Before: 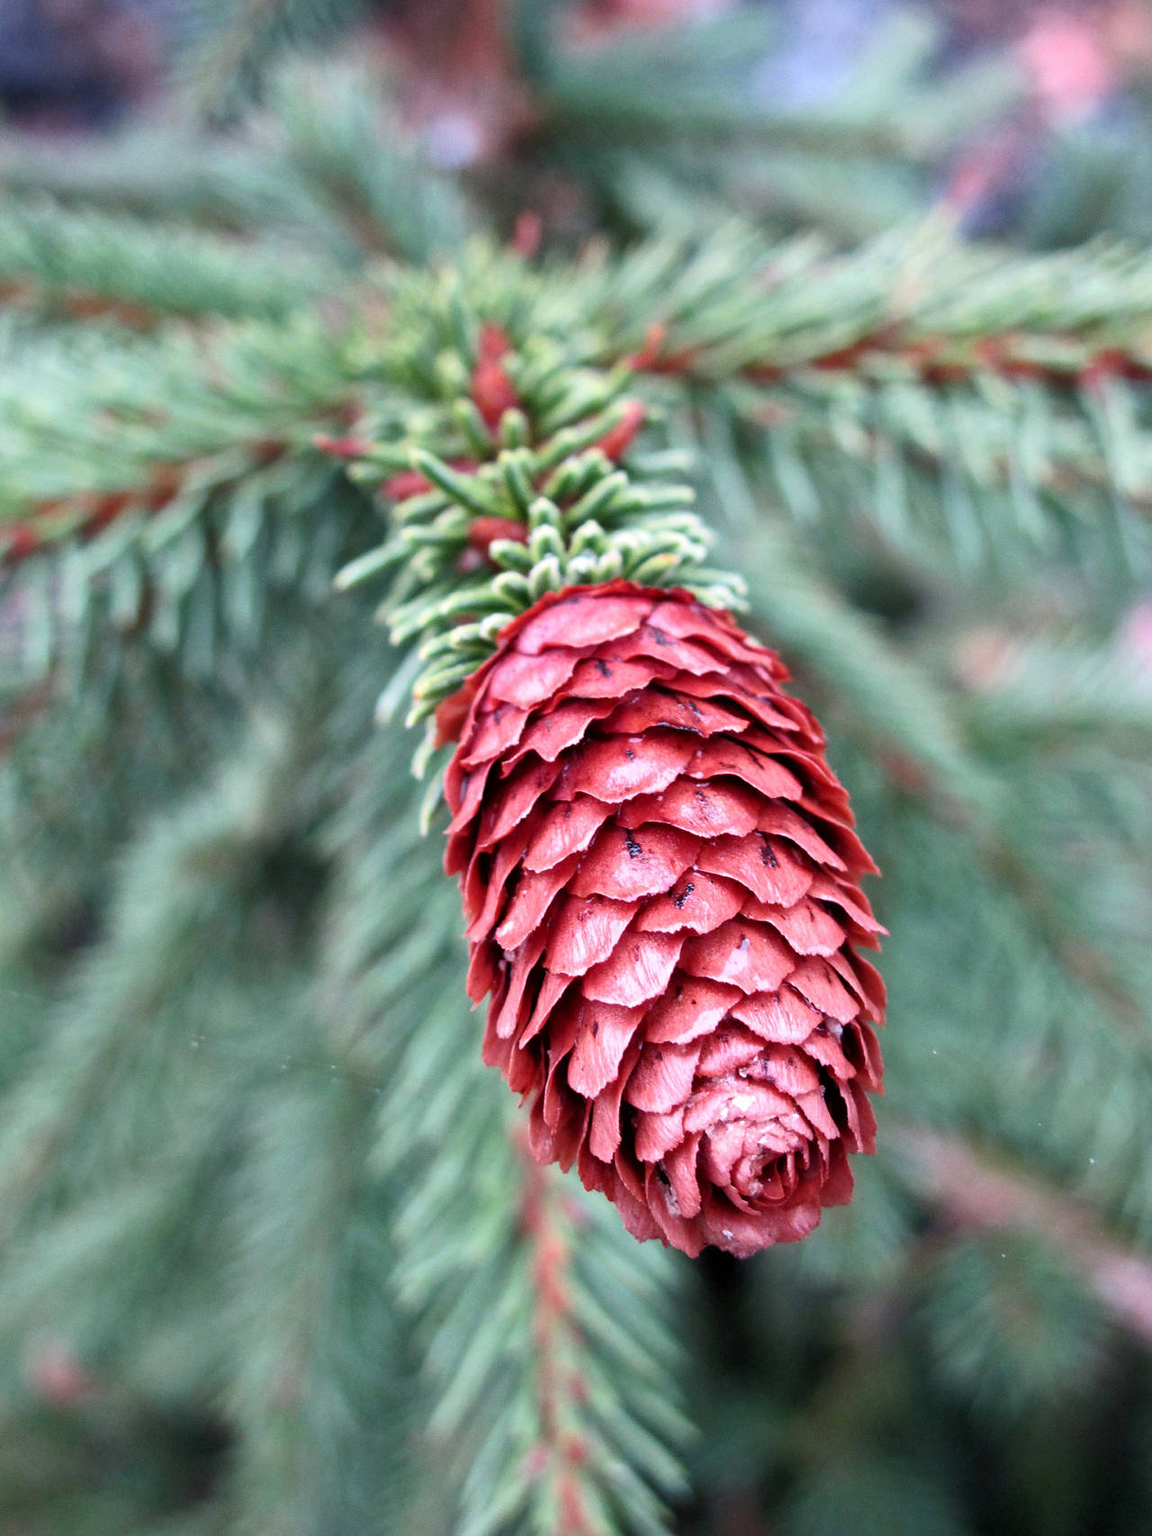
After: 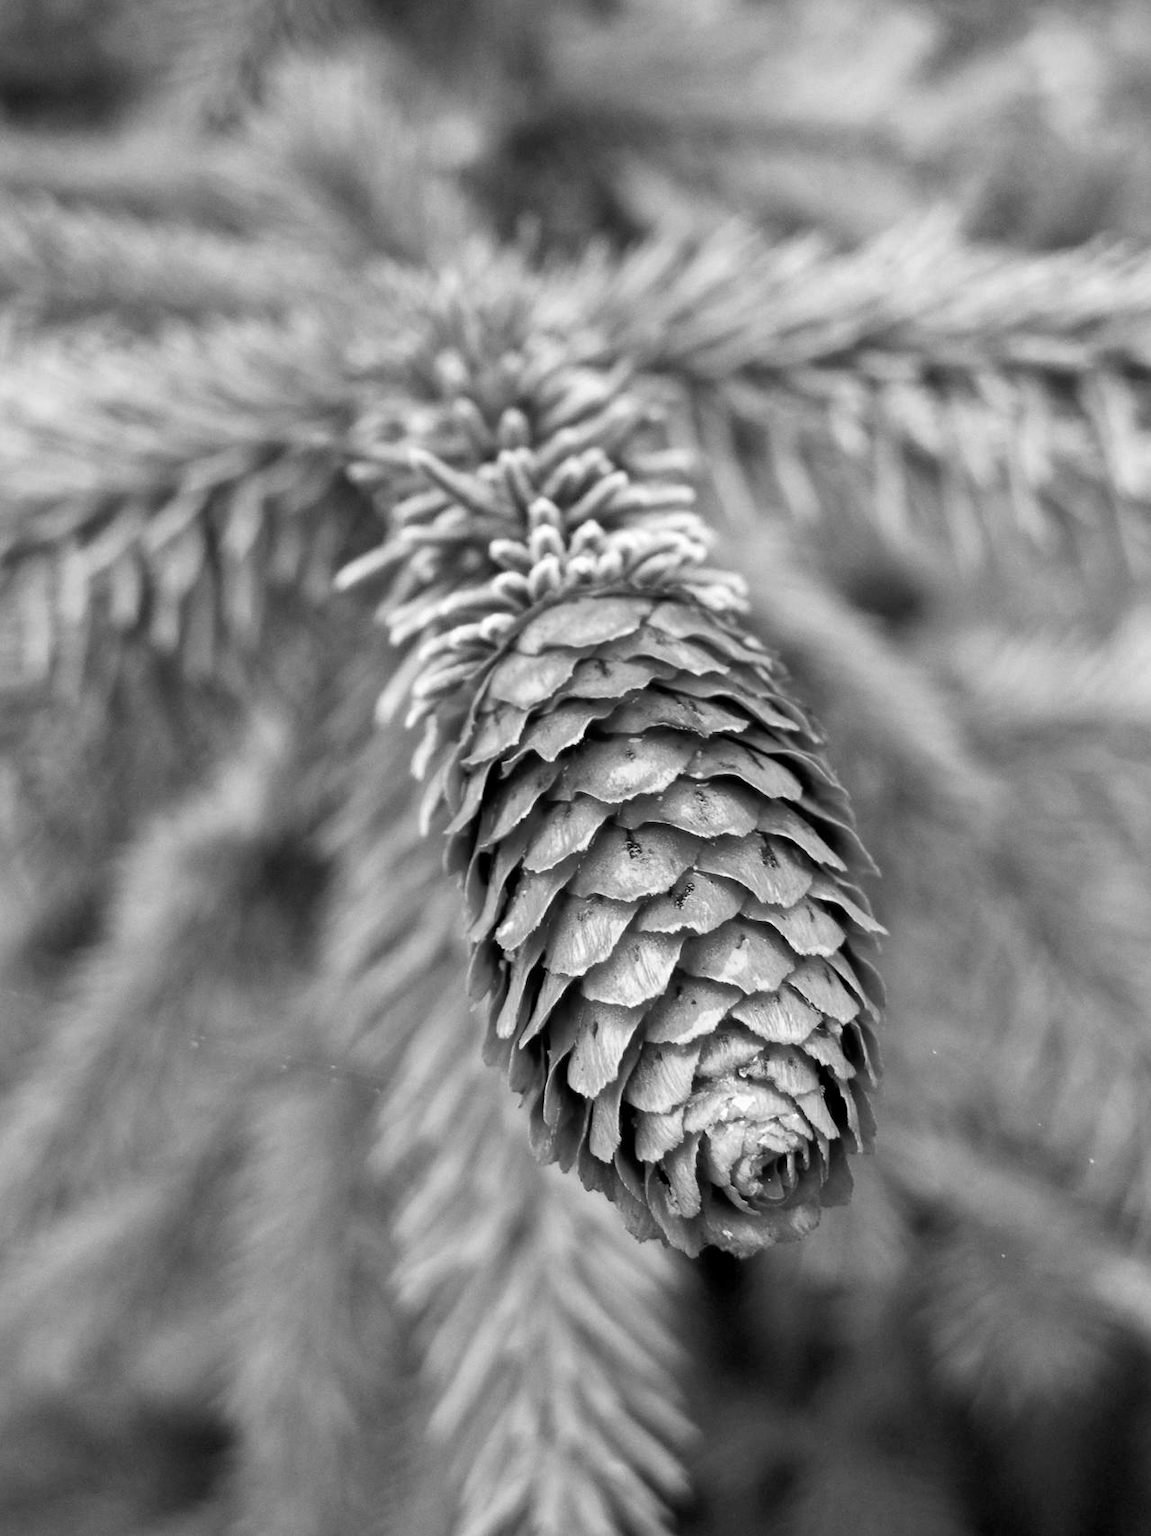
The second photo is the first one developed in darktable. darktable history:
monochrome: on, module defaults
exposure: black level correction 0.001, exposure 0.014 EV, compensate highlight preservation false
